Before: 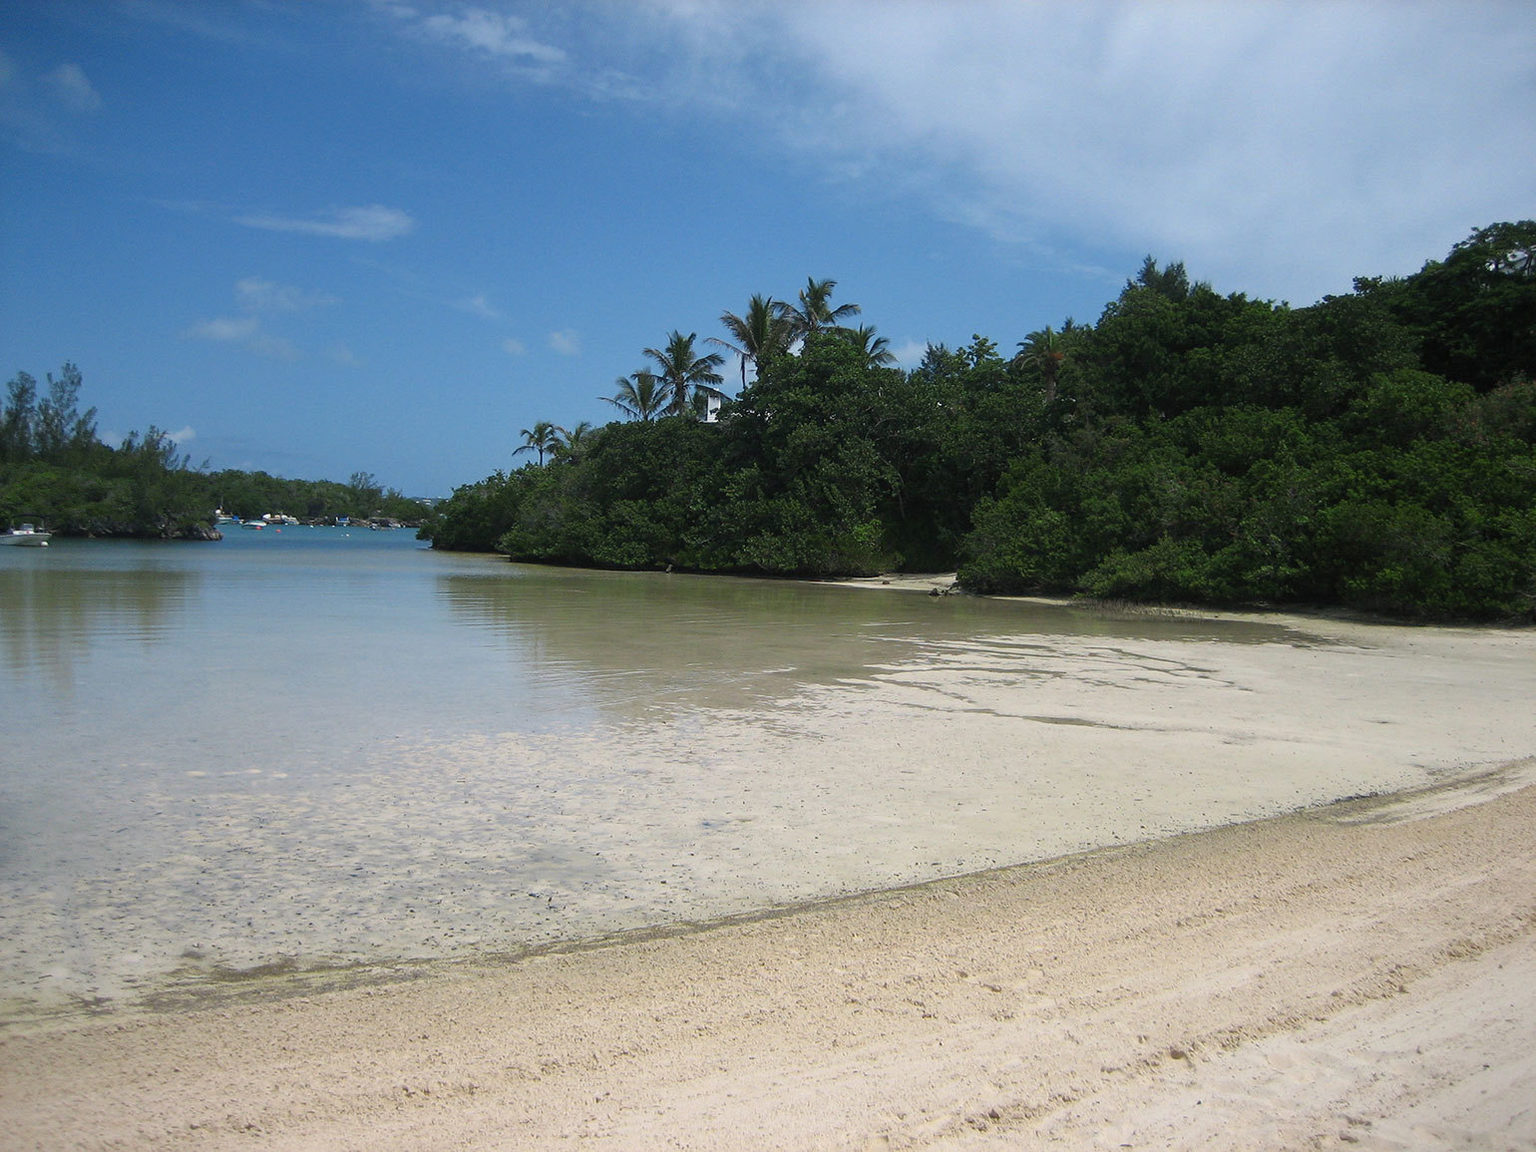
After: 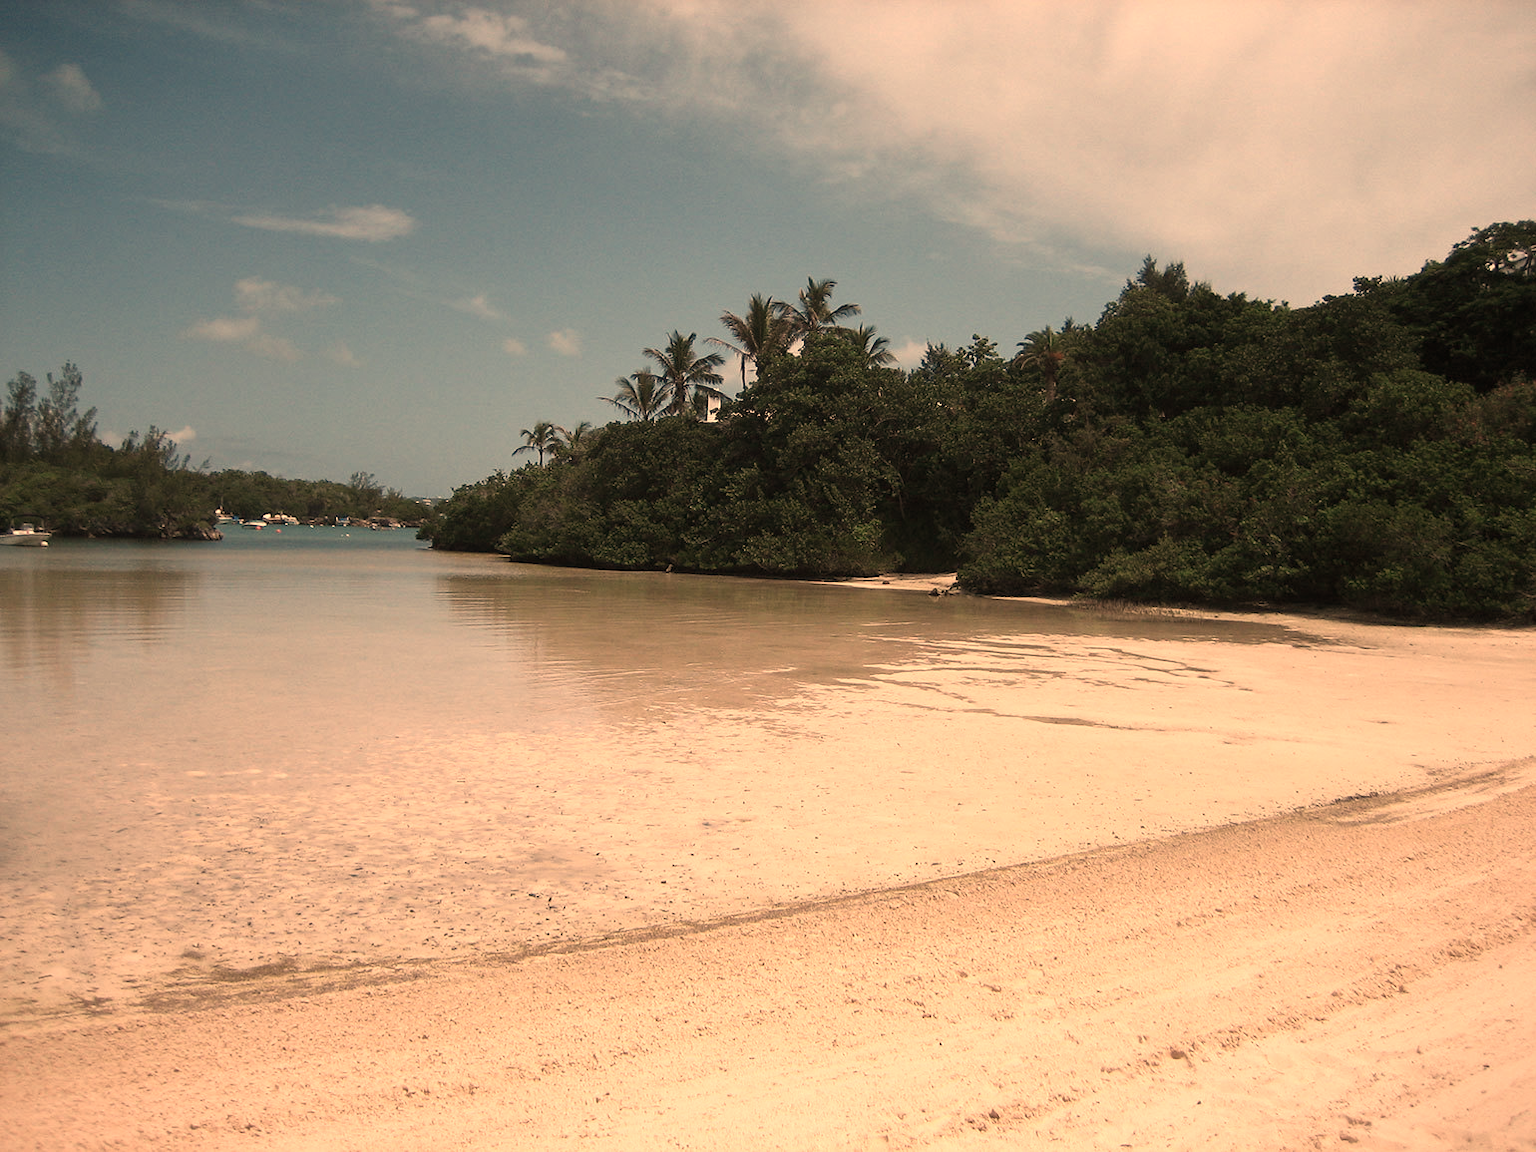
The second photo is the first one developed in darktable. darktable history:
white balance: red 1.467, blue 0.684
contrast brightness saturation: contrast 0.1, saturation -0.3
